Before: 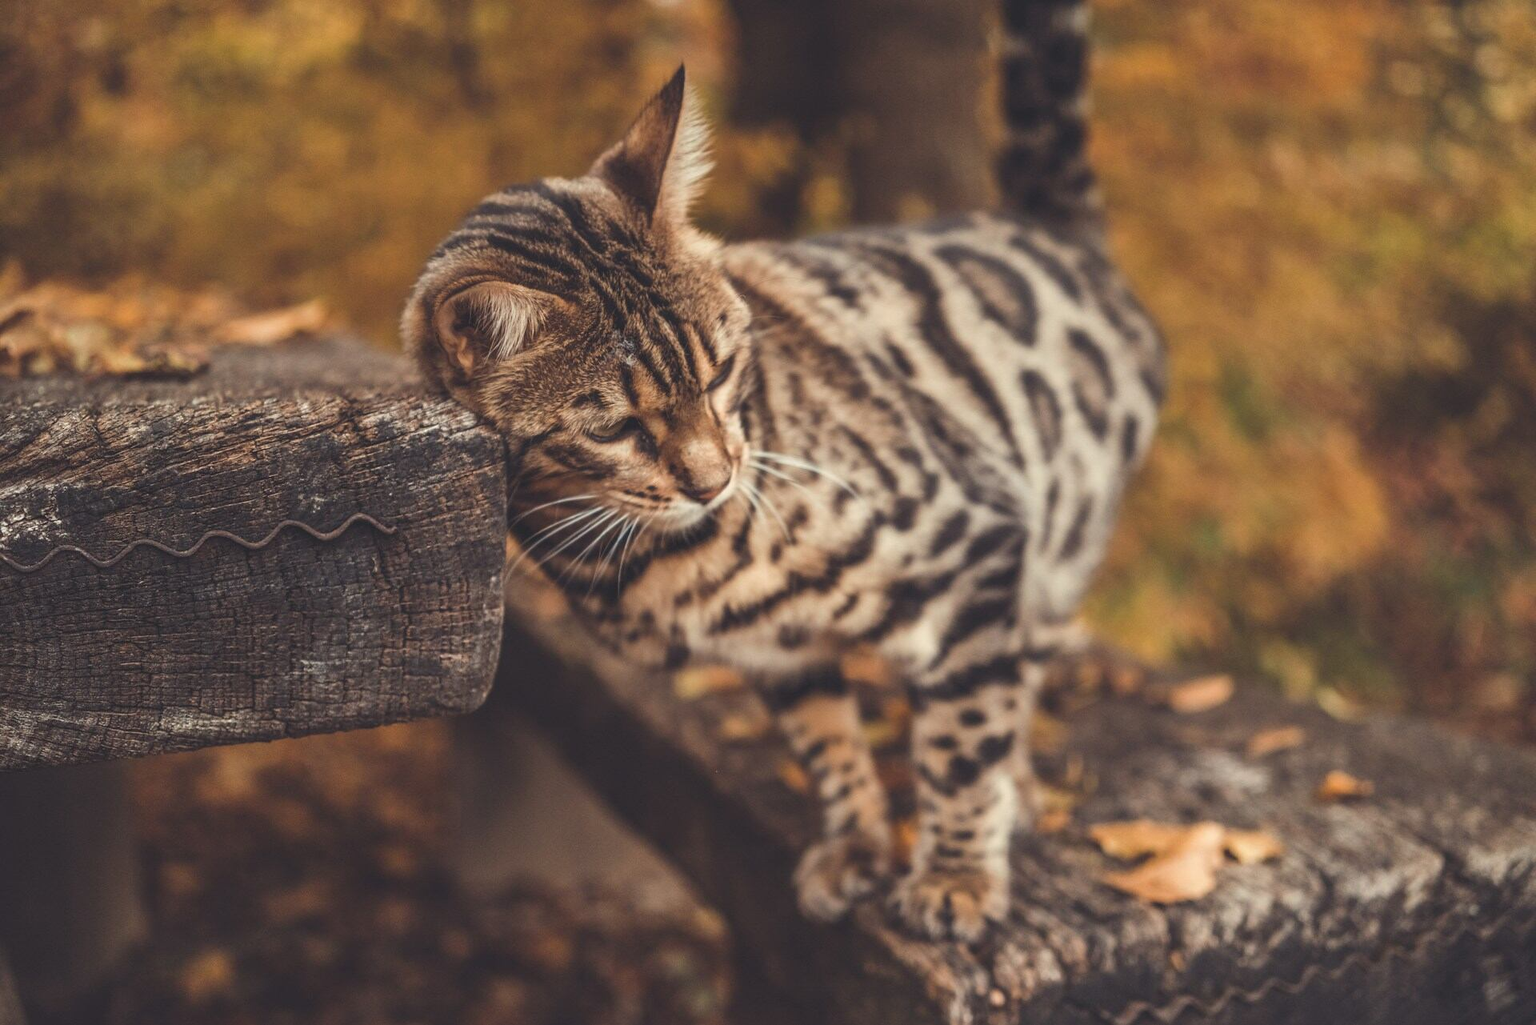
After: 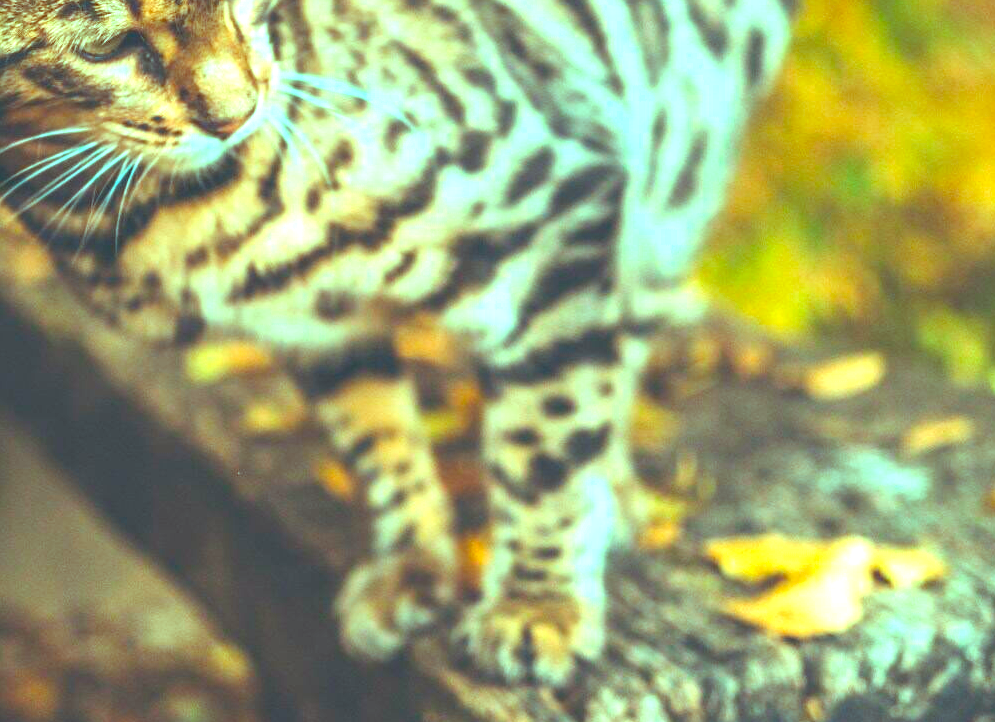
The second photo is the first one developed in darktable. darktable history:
color correction: highlights a* -7.49, highlights b* 1.36, shadows a* -3.03, saturation 1.37
color balance rgb: shadows lift › luminance -9.864%, highlights gain › chroma 5.345%, highlights gain › hue 193.82°, global offset › luminance 0.282%, global offset › hue 170.43°, perceptual saturation grading › global saturation 19.876%, perceptual brilliance grading › global brilliance 10.049%
crop: left 34.253%, top 38.351%, right 13.881%, bottom 5.284%
exposure: black level correction 0, exposure 1 EV, compensate highlight preservation false
